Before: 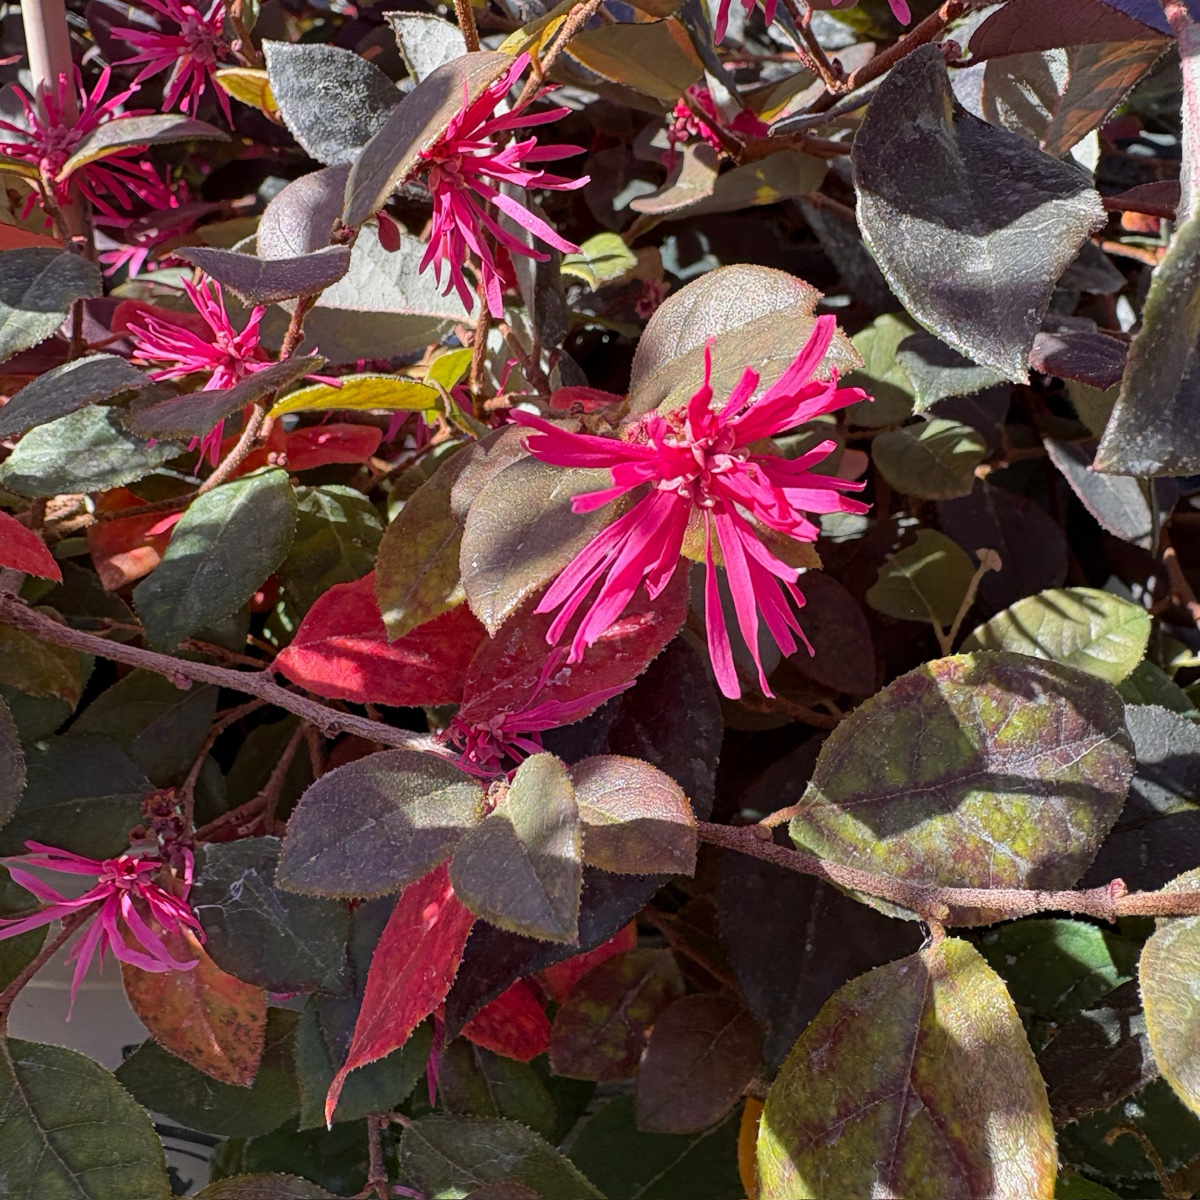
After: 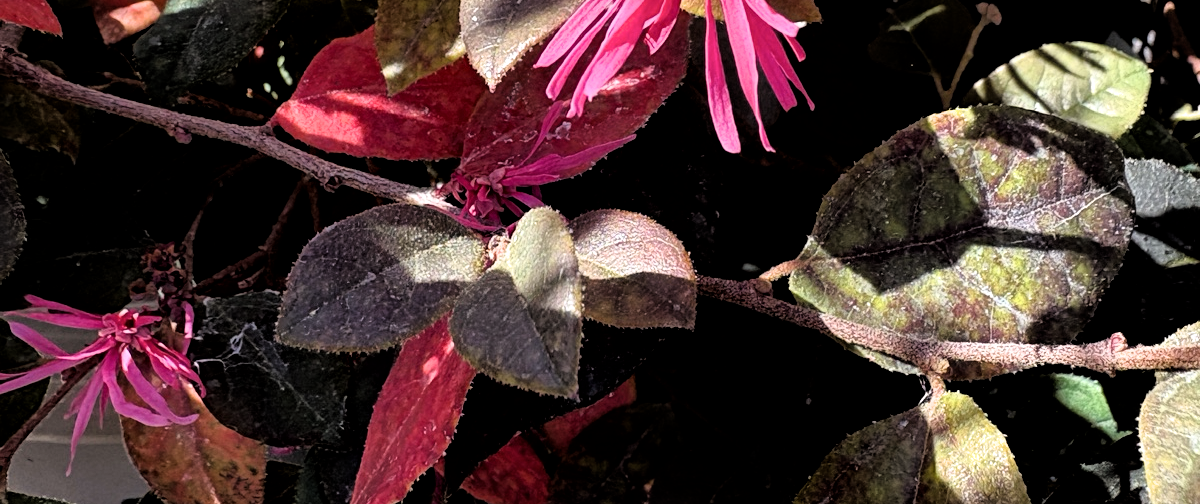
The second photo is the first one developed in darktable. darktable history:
local contrast: mode bilateral grid, contrast 20, coarseness 50, detail 120%, midtone range 0.2
crop: top 45.551%, bottom 12.262%
filmic rgb: black relative exposure -3.63 EV, white relative exposure 2.16 EV, hardness 3.62
